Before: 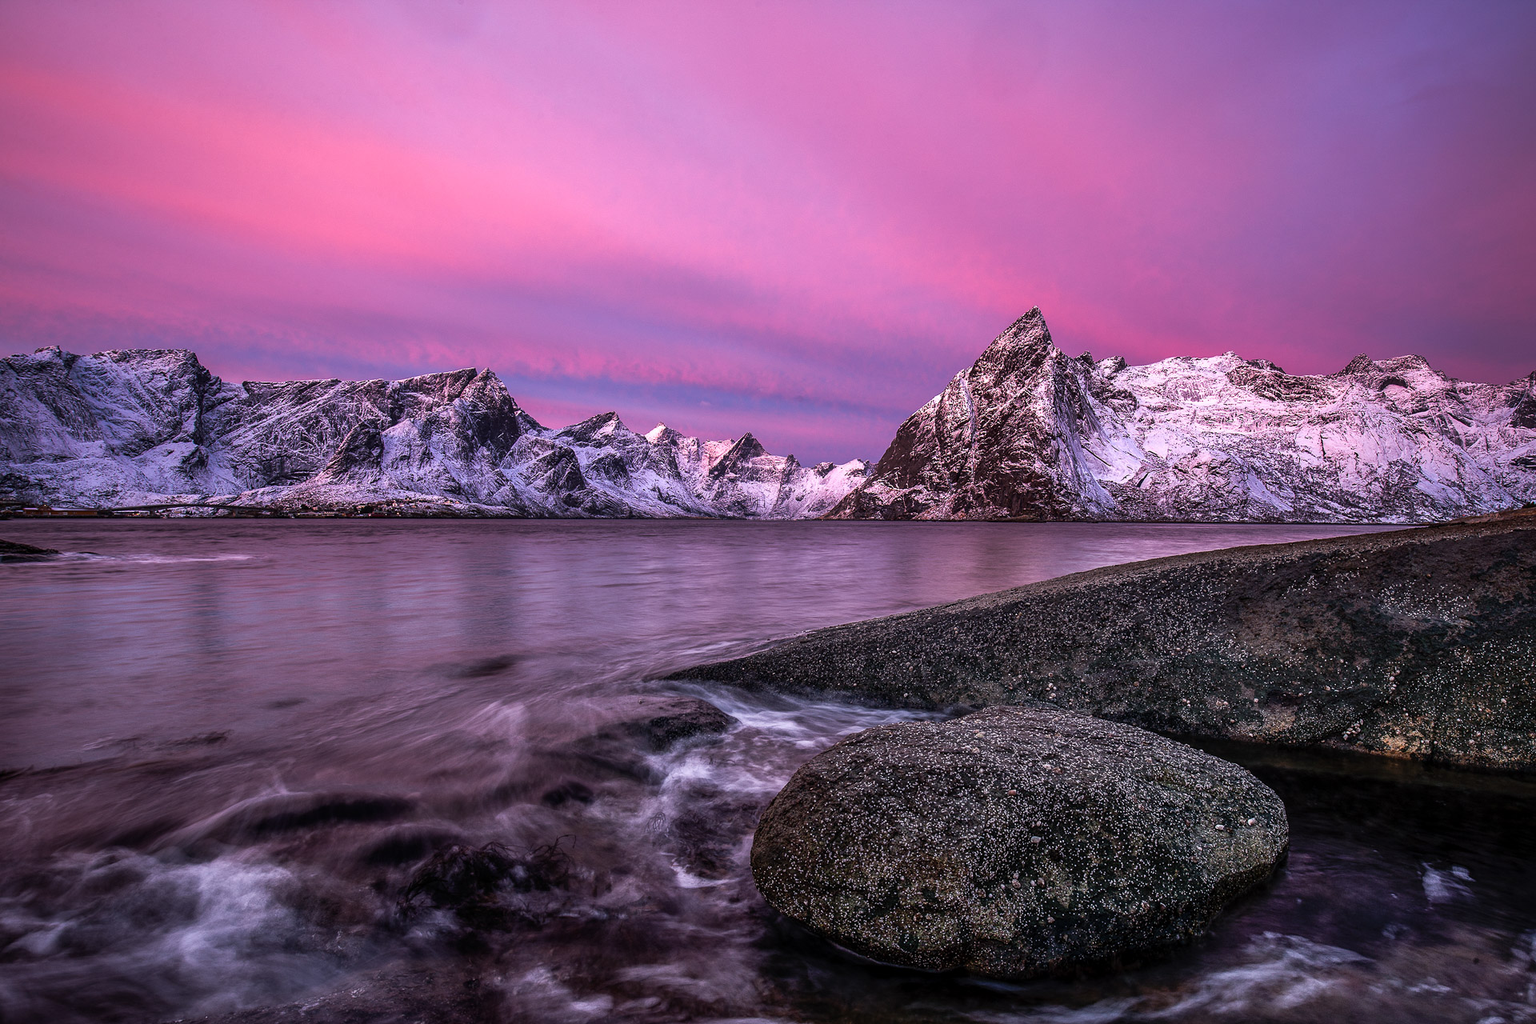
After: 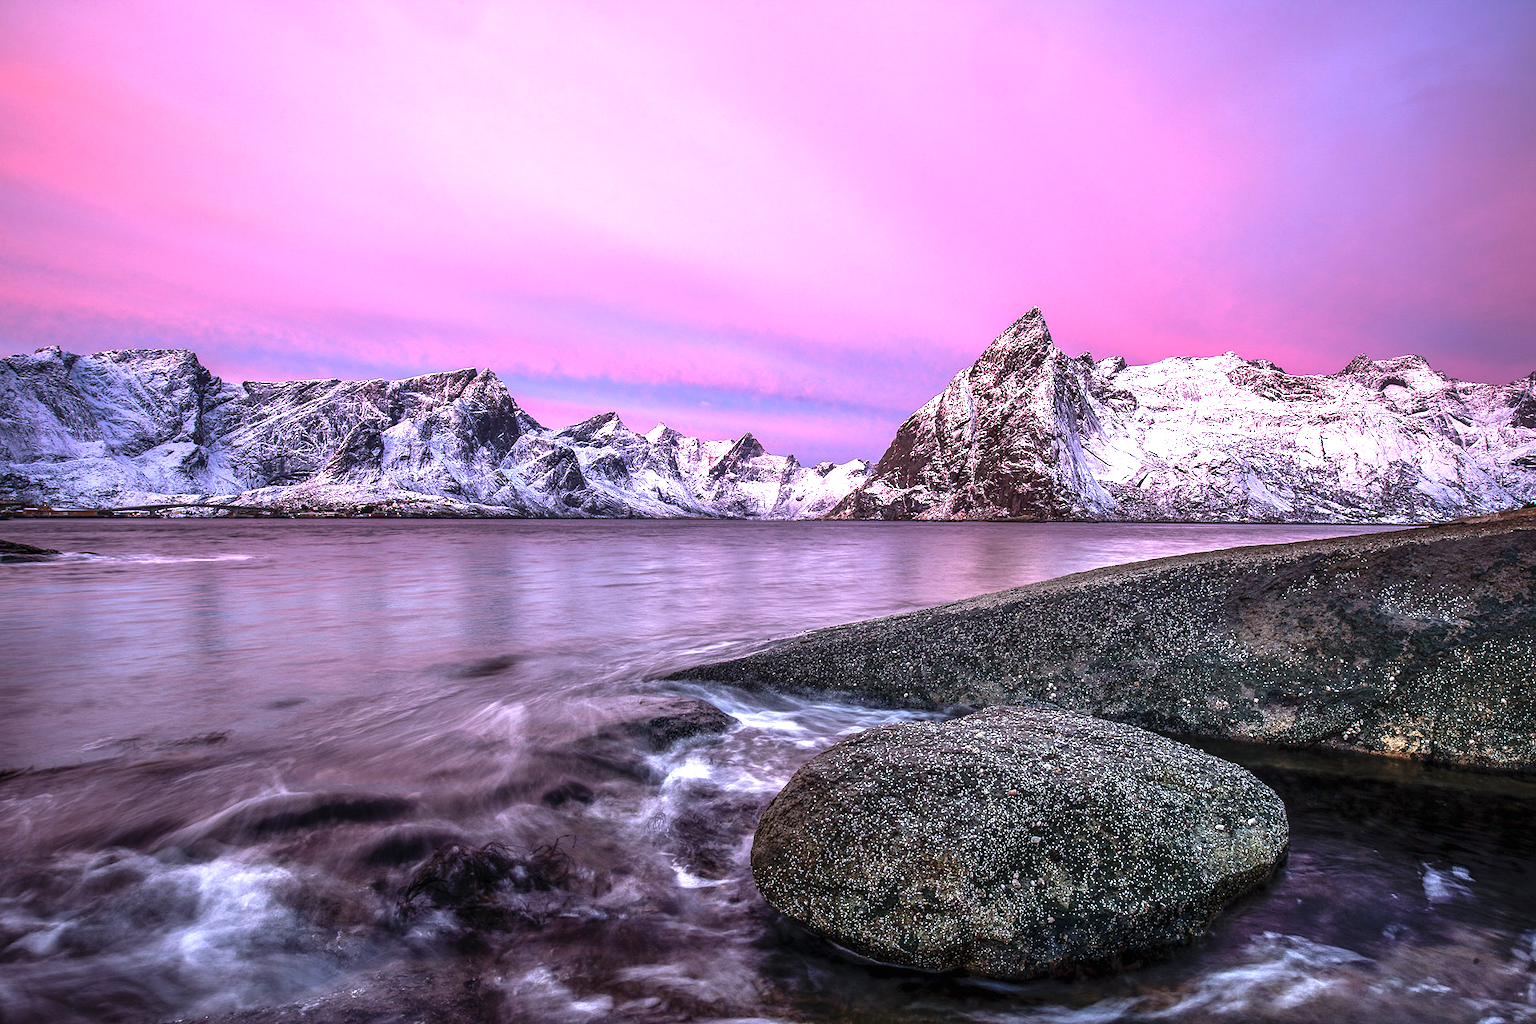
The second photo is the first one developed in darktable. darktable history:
white balance: red 0.982, blue 1.018
exposure: black level correction 0, exposure 1.2 EV, compensate exposure bias true, compensate highlight preservation false
color correction: highlights a* -8, highlights b* 3.1
